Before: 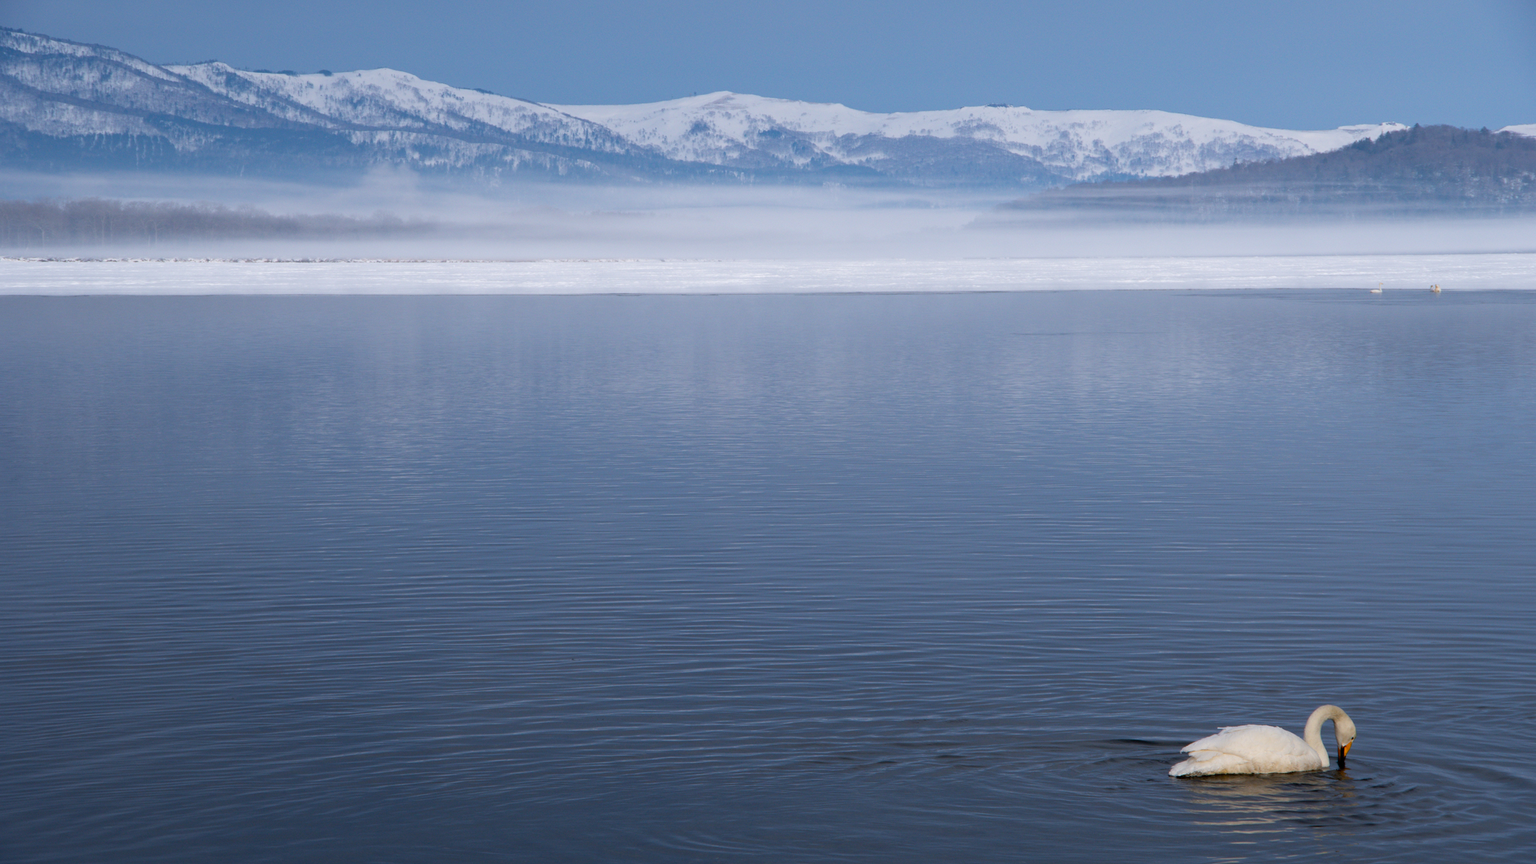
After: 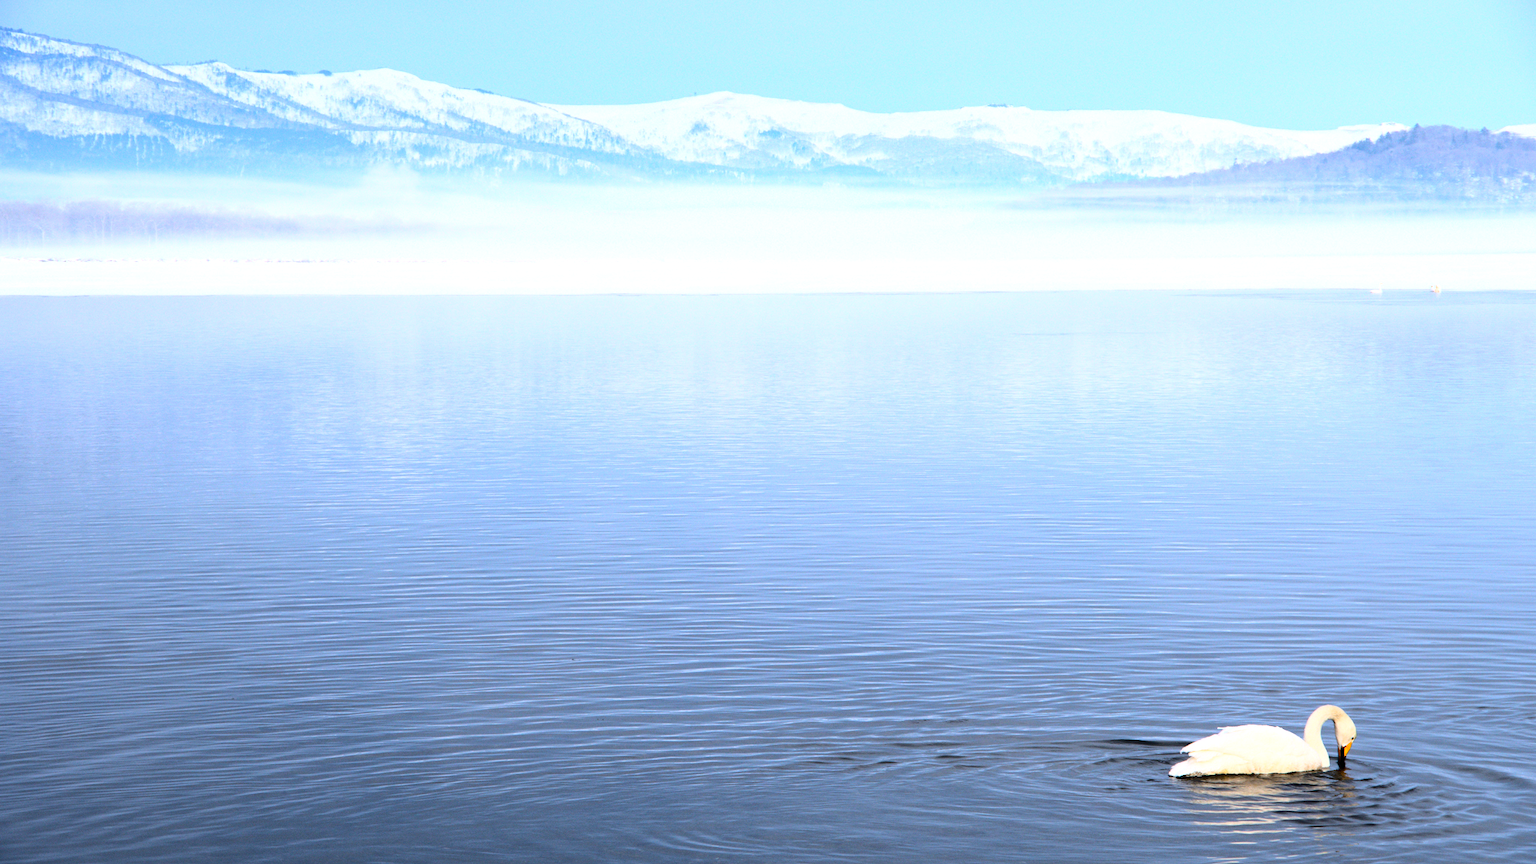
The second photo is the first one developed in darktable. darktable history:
base curve: curves: ch0 [(0, 0) (0.036, 0.037) (0.121, 0.228) (0.46, 0.76) (0.859, 0.983) (1, 1)]
exposure: black level correction 0, exposure 0.692 EV, compensate highlight preservation false
tone equalizer: -8 EV -0.379 EV, -7 EV -0.355 EV, -6 EV -0.37 EV, -5 EV -0.202 EV, -3 EV 0.244 EV, -2 EV 0.329 EV, -1 EV 0.365 EV, +0 EV 0.421 EV, edges refinement/feathering 500, mask exposure compensation -1.57 EV, preserve details no
